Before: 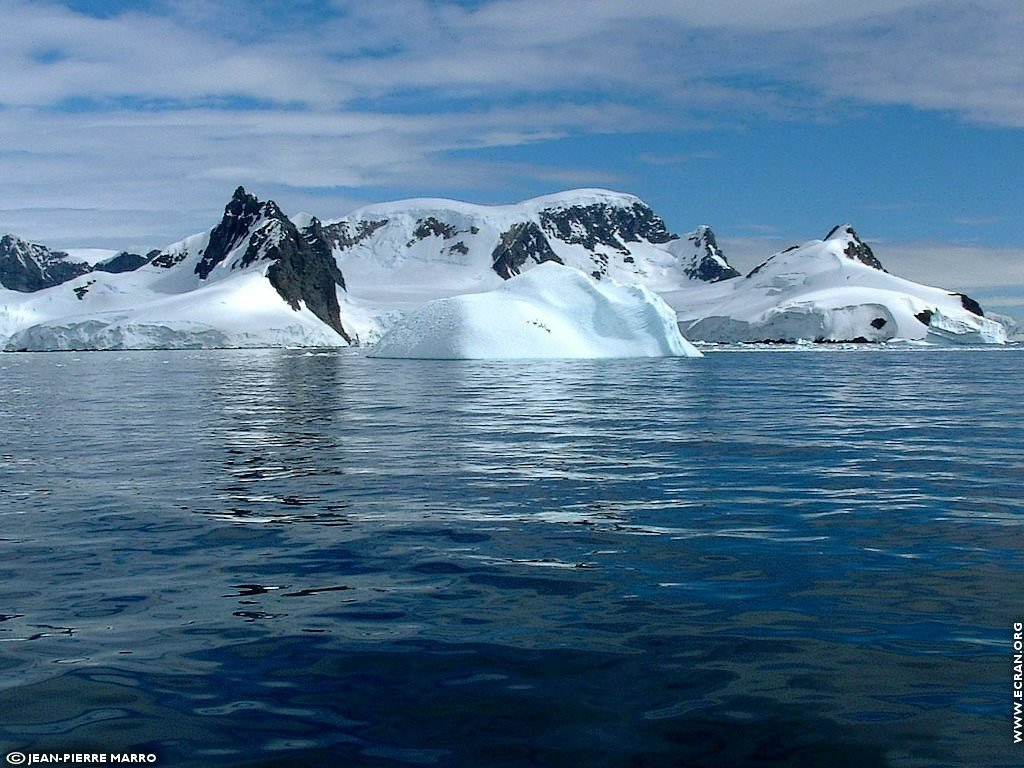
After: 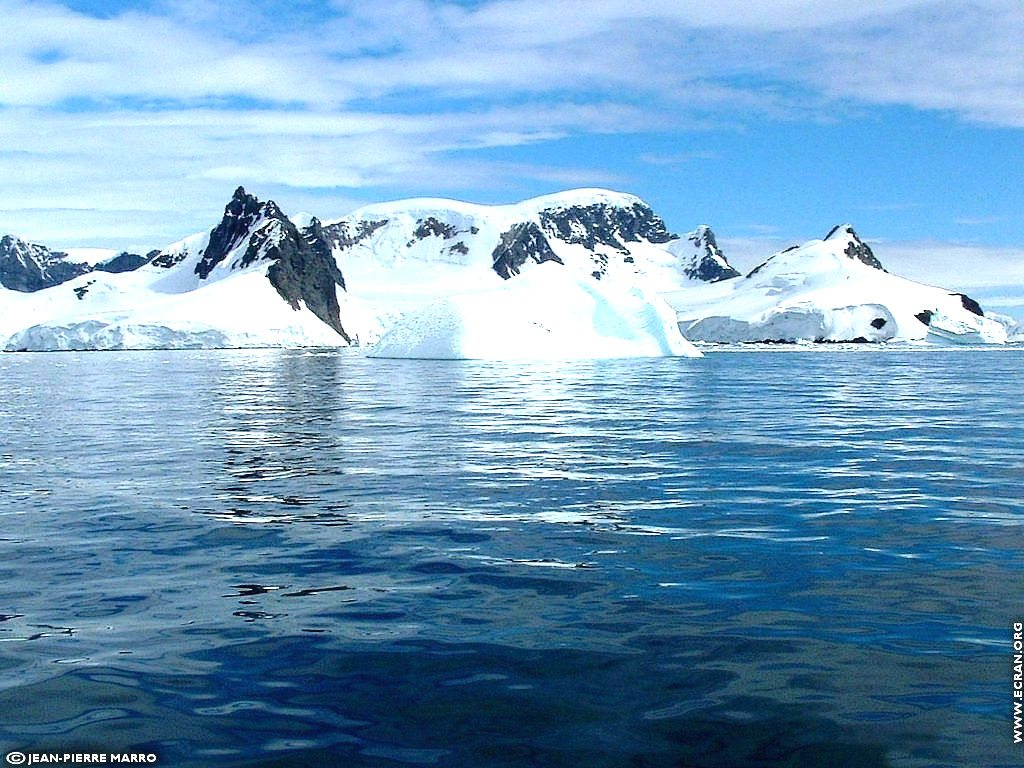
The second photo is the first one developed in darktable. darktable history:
tone equalizer: on, module defaults
exposure: black level correction 0, exposure 1.097 EV, compensate highlight preservation false
